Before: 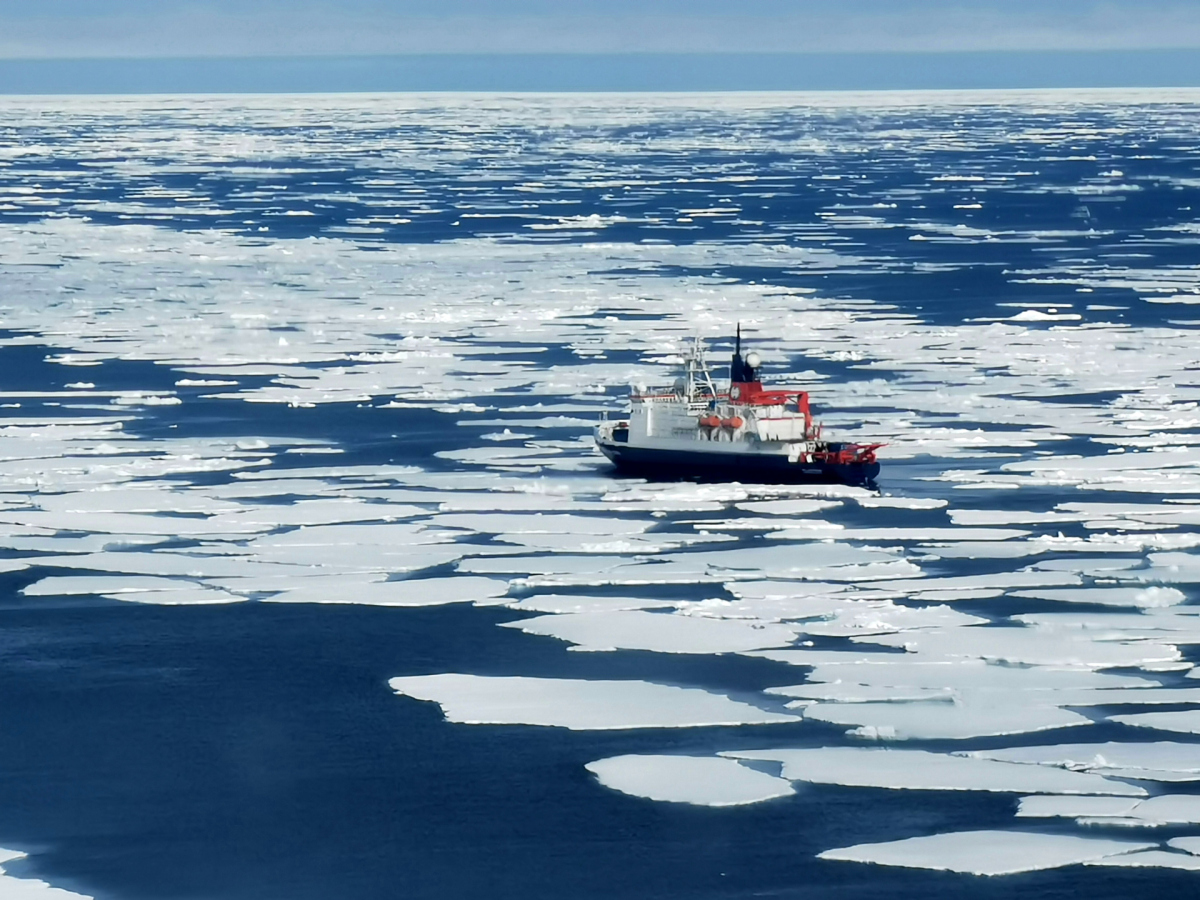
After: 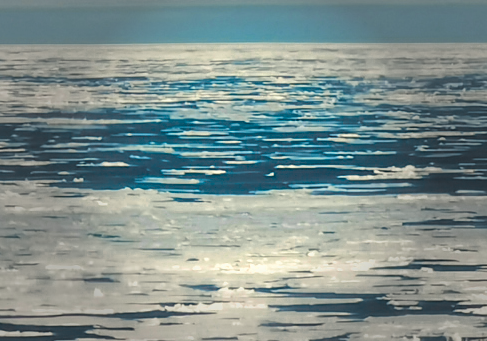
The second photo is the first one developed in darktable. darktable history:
crop: left 15.452%, top 5.459%, right 43.956%, bottom 56.62%
white balance: red 1.138, green 0.996, blue 0.812
local contrast: highlights 100%, shadows 100%, detail 120%, midtone range 0.2
velvia: strength 45%
color zones: curves: ch0 [(0, 0.533) (0.126, 0.533) (0.234, 0.533) (0.368, 0.357) (0.5, 0.5) (0.625, 0.5) (0.74, 0.637) (0.875, 0.5)]; ch1 [(0.004, 0.708) (0.129, 0.662) (0.25, 0.5) (0.375, 0.331) (0.496, 0.396) (0.625, 0.649) (0.739, 0.26) (0.875, 0.5) (1, 0.478)]; ch2 [(0, 0.409) (0.132, 0.403) (0.236, 0.558) (0.379, 0.448) (0.5, 0.5) (0.625, 0.5) (0.691, 0.39) (0.875, 0.5)]
color calibration: x 0.37, y 0.382, temperature 4313.32 K
vignetting: fall-off start 40%, fall-off radius 40%
